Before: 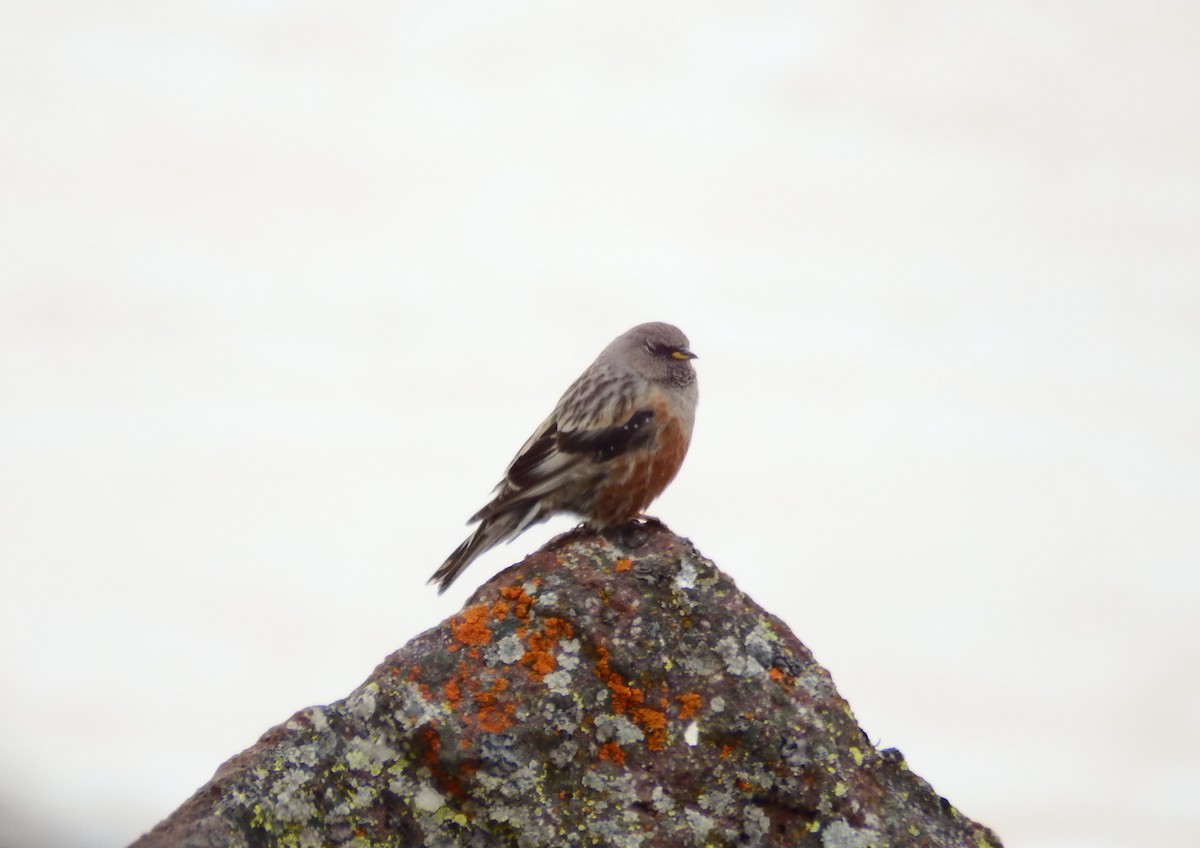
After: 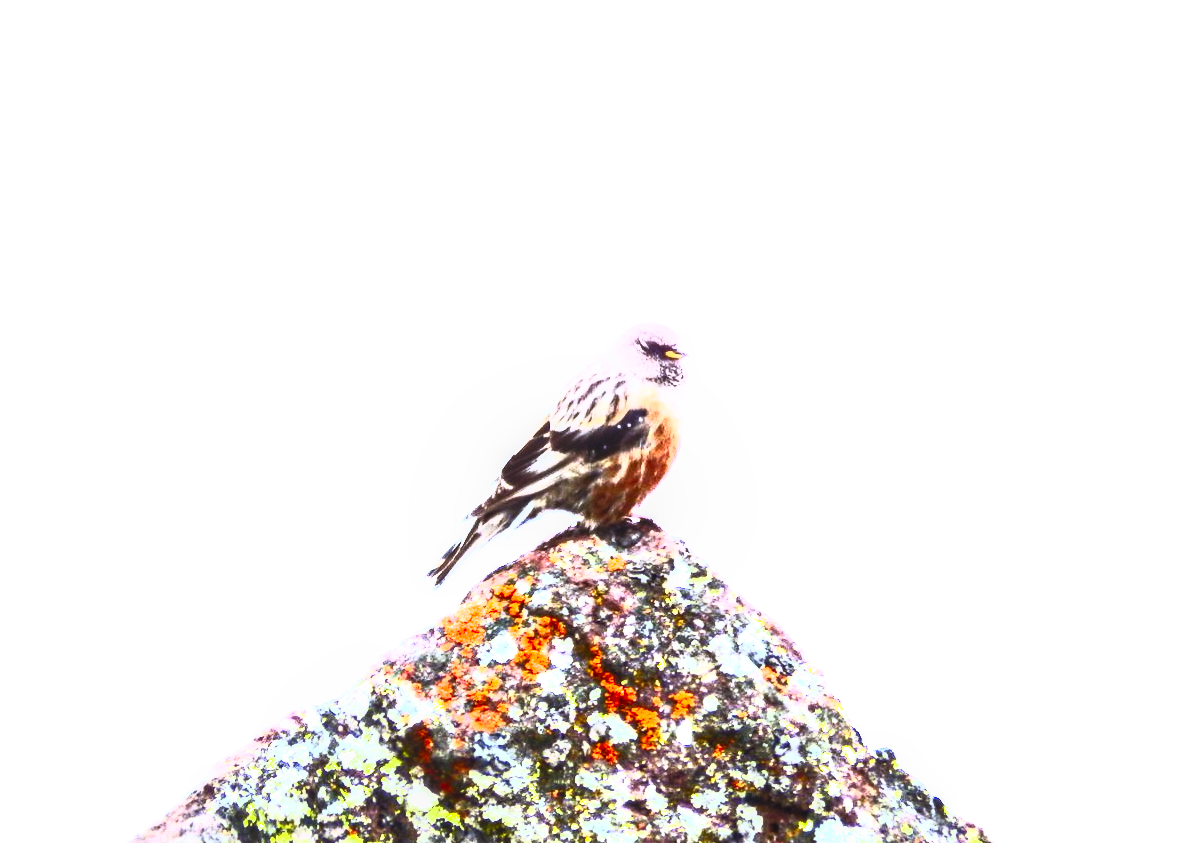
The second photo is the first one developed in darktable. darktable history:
crop and rotate: left 0.614%, top 0.179%, bottom 0.309%
contrast brightness saturation: contrast 1, brightness 1, saturation 1
local contrast: detail 130%
filmic rgb: white relative exposure 2.2 EV, hardness 6.97
white balance: red 0.924, blue 1.095
tone equalizer: -8 EV -0.417 EV, -7 EV -0.389 EV, -6 EV -0.333 EV, -5 EV -0.222 EV, -3 EV 0.222 EV, -2 EV 0.333 EV, -1 EV 0.389 EV, +0 EV 0.417 EV, edges refinement/feathering 500, mask exposure compensation -1.57 EV, preserve details no
exposure: black level correction 0, exposure 1 EV, compensate exposure bias true, compensate highlight preservation false
